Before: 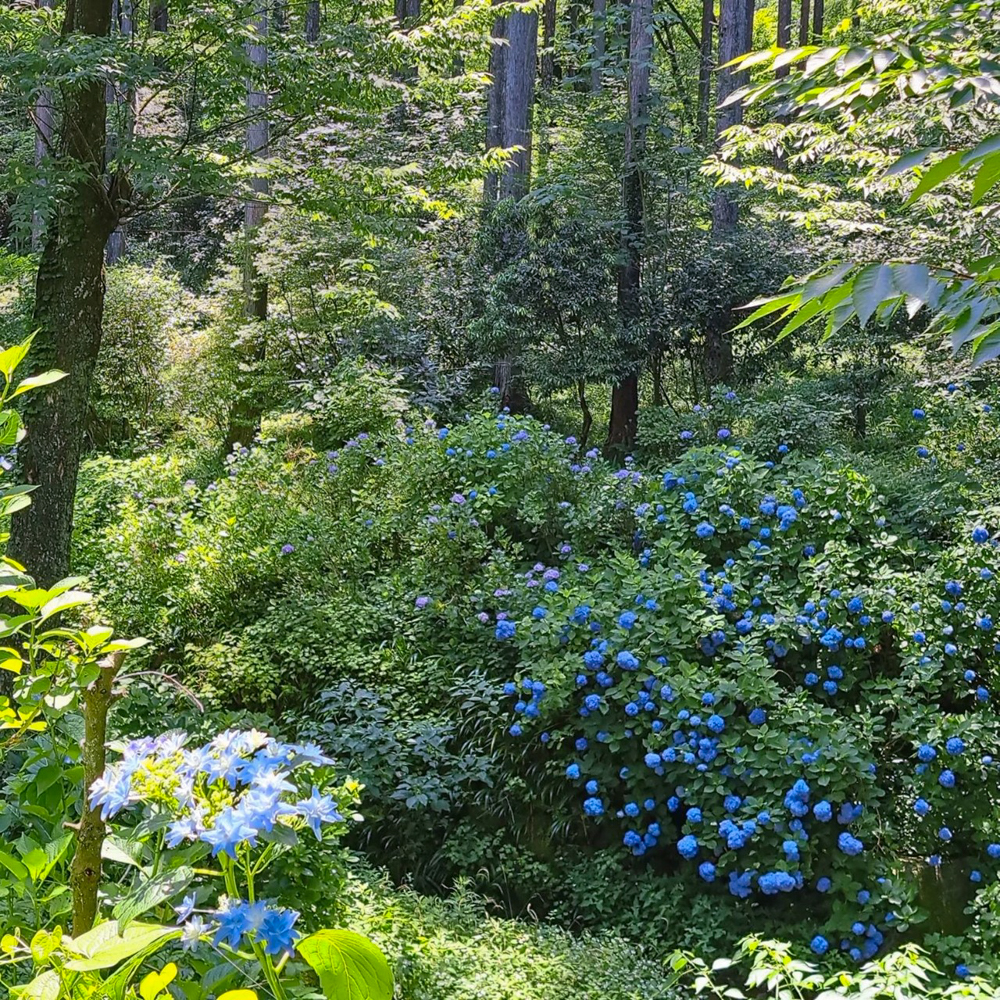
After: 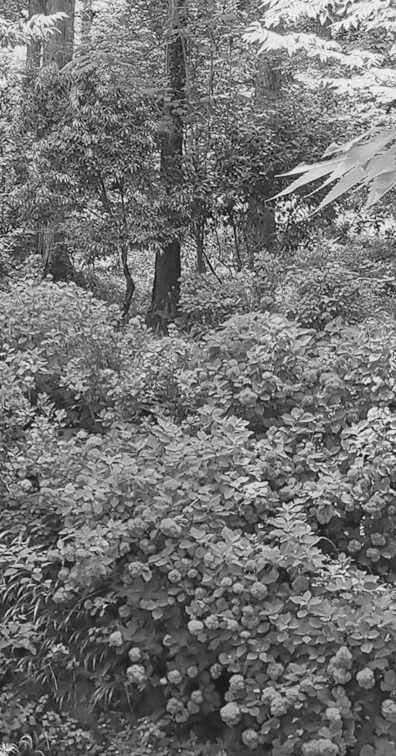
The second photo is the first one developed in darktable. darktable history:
velvia: on, module defaults
crop: left 45.721%, top 13.393%, right 14.118%, bottom 10.01%
monochrome: a 26.22, b 42.67, size 0.8
contrast brightness saturation: contrast 0.1, brightness 0.3, saturation 0.14
base curve: curves: ch0 [(0, 0) (0.688, 0.865) (1, 1)], preserve colors none
